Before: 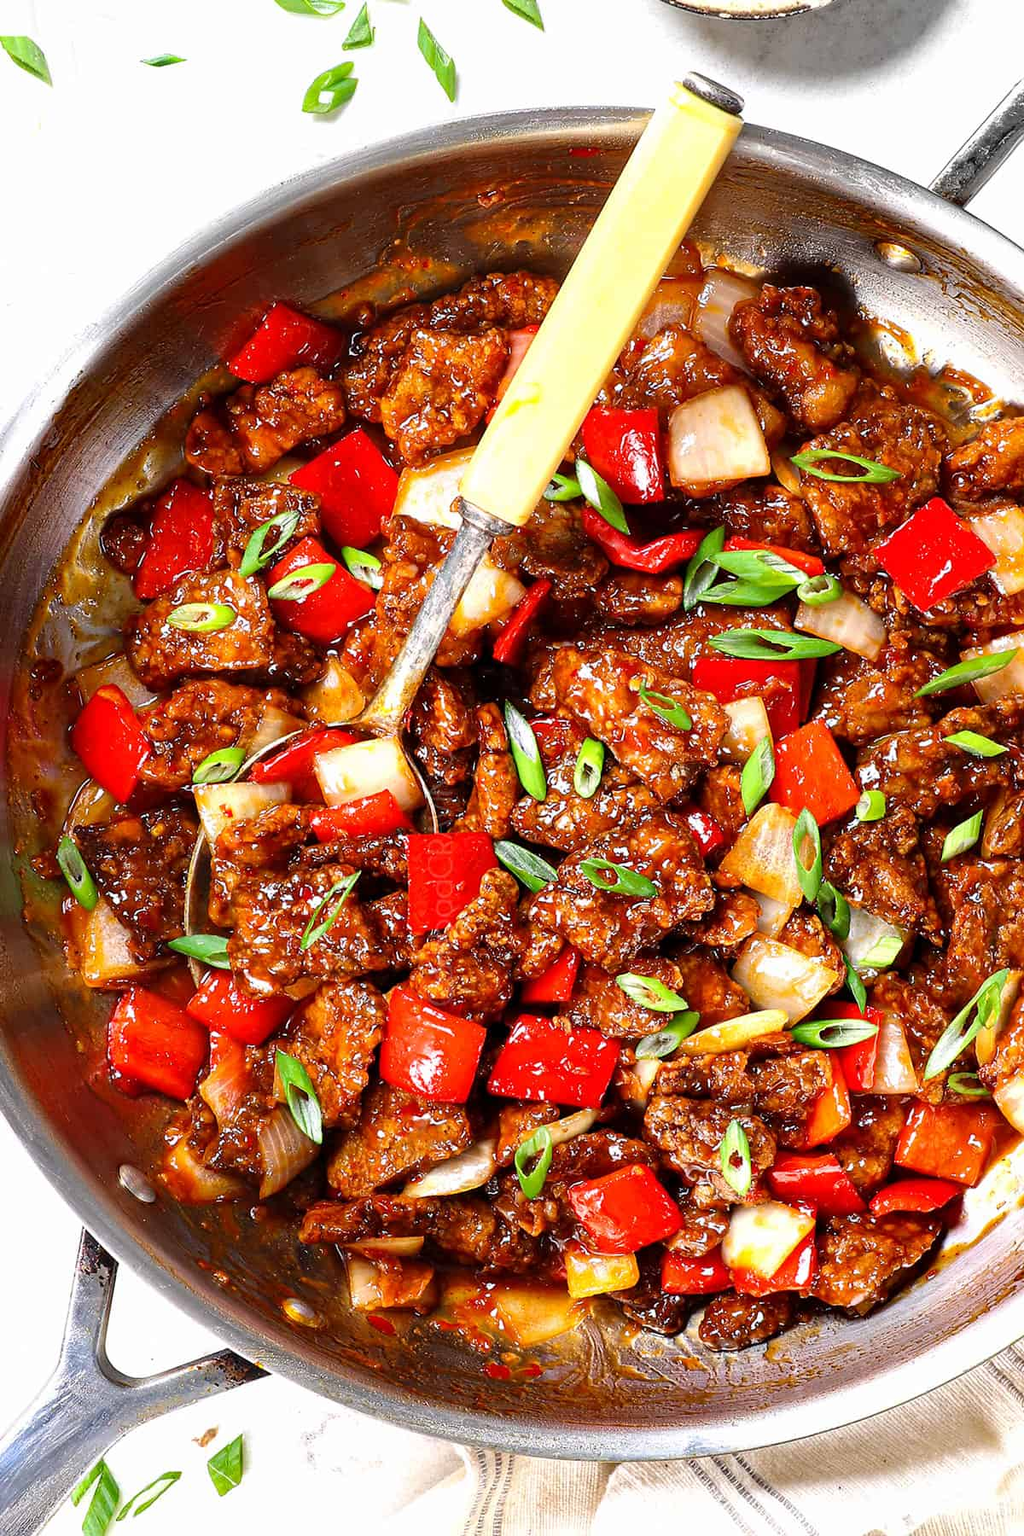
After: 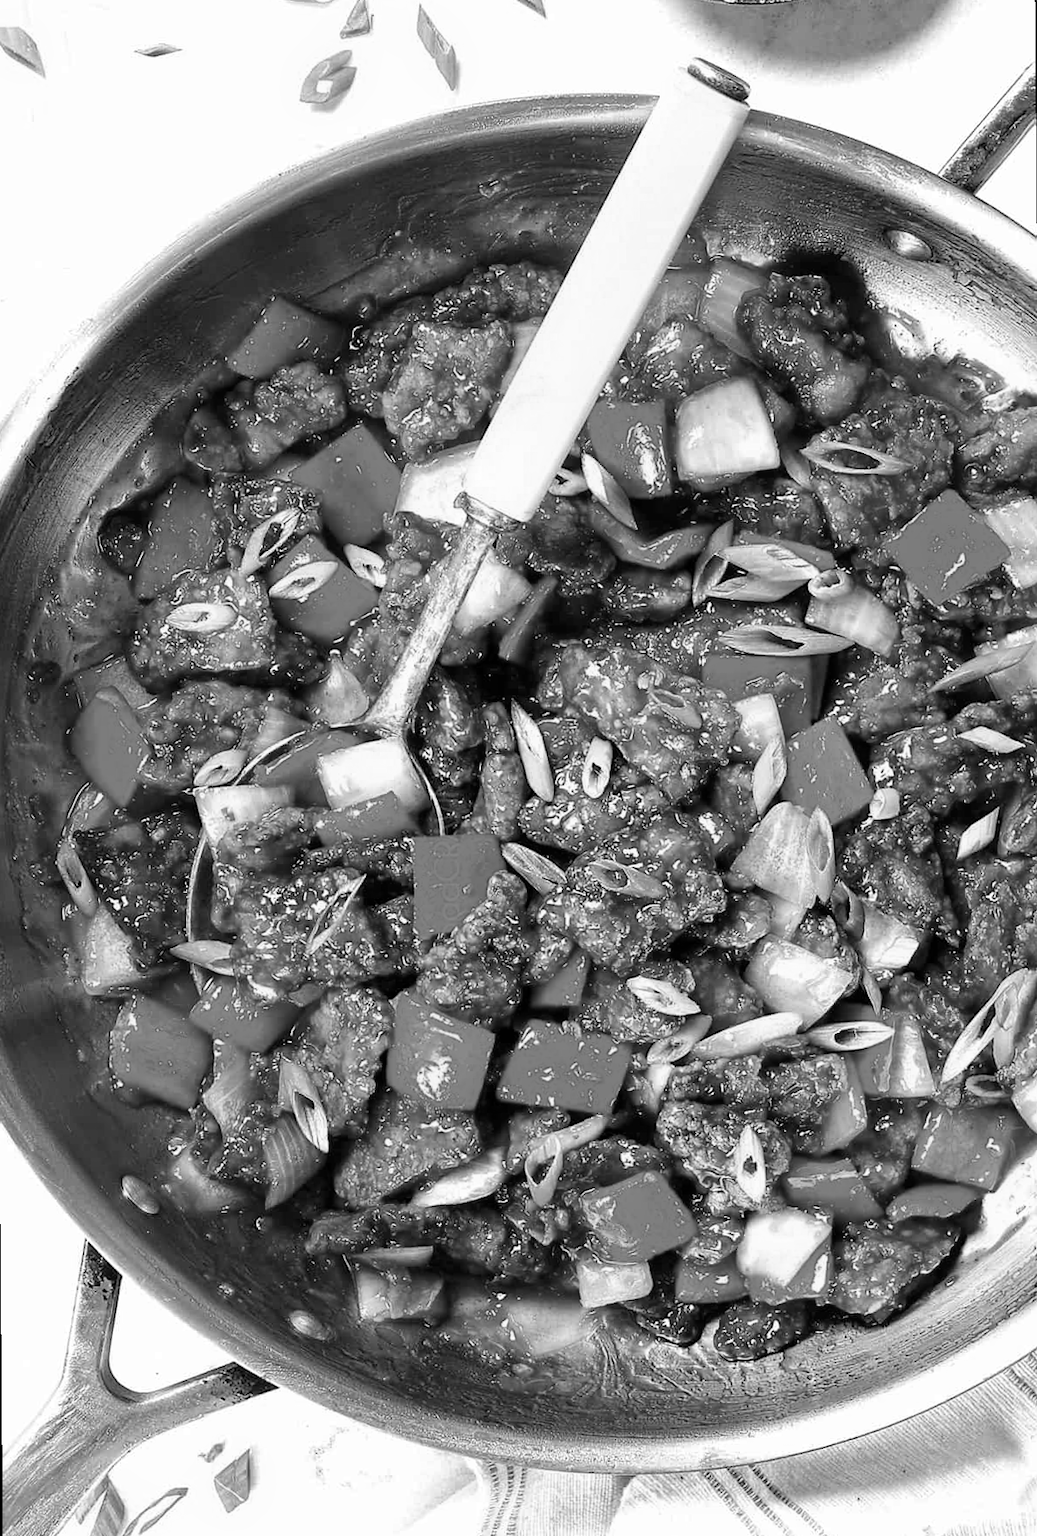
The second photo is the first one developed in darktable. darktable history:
rotate and perspective: rotation -0.45°, automatic cropping original format, crop left 0.008, crop right 0.992, crop top 0.012, crop bottom 0.988
monochrome: on, module defaults
